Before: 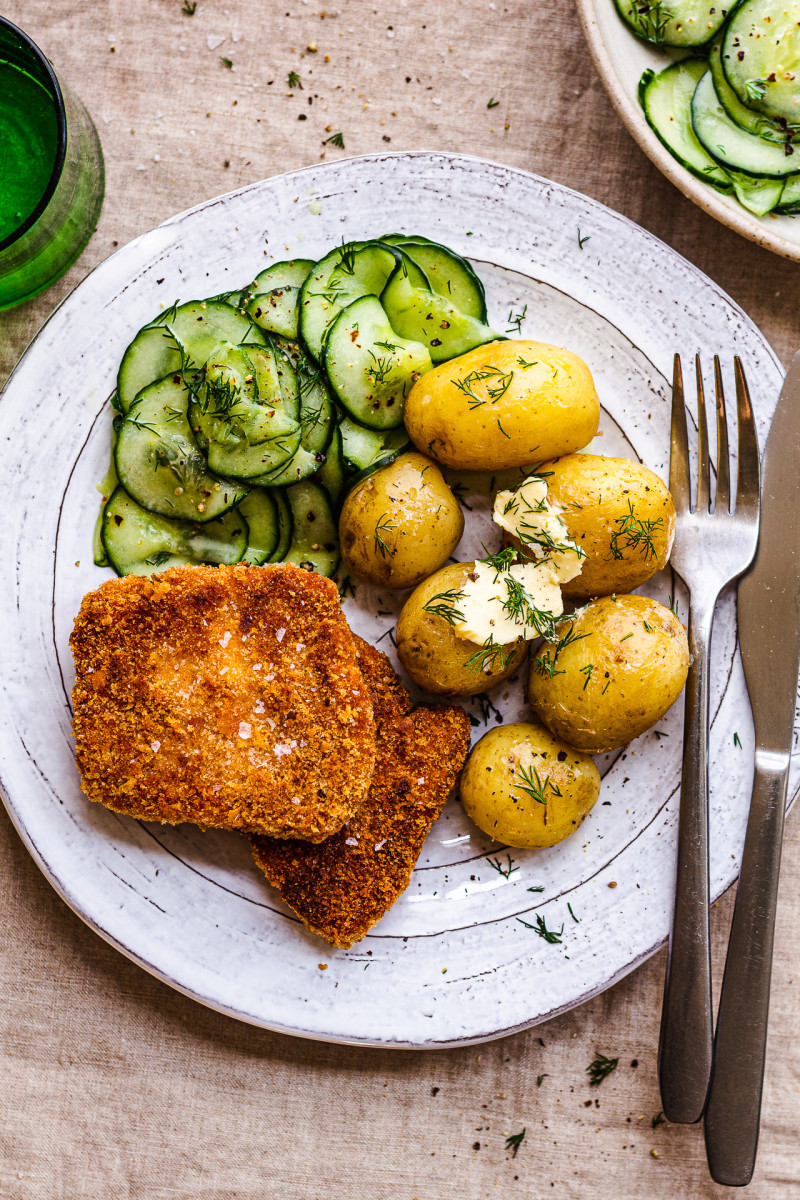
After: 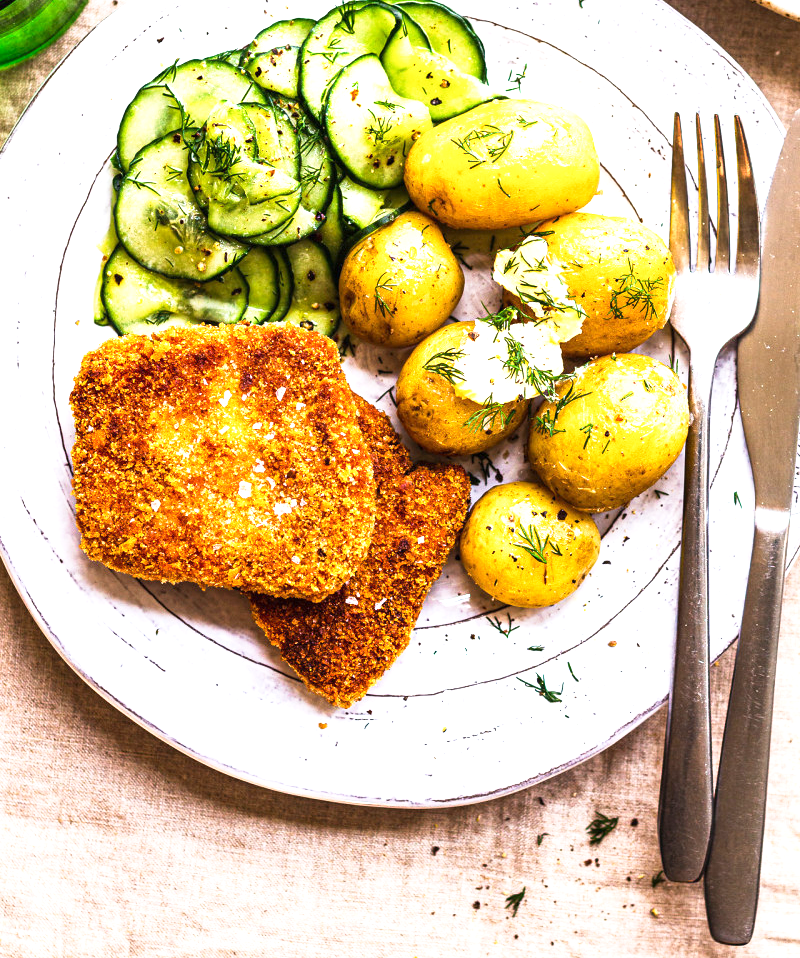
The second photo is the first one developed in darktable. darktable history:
crop and rotate: top 20.114%
exposure: exposure 1.001 EV, compensate highlight preservation false
tone curve: curves: ch0 [(0, 0) (0.003, 0.003) (0.011, 0.012) (0.025, 0.027) (0.044, 0.048) (0.069, 0.076) (0.1, 0.109) (0.136, 0.148) (0.177, 0.194) (0.224, 0.245) (0.277, 0.303) (0.335, 0.366) (0.399, 0.436) (0.468, 0.511) (0.543, 0.593) (0.623, 0.681) (0.709, 0.775) (0.801, 0.875) (0.898, 0.954) (1, 1)], preserve colors none
